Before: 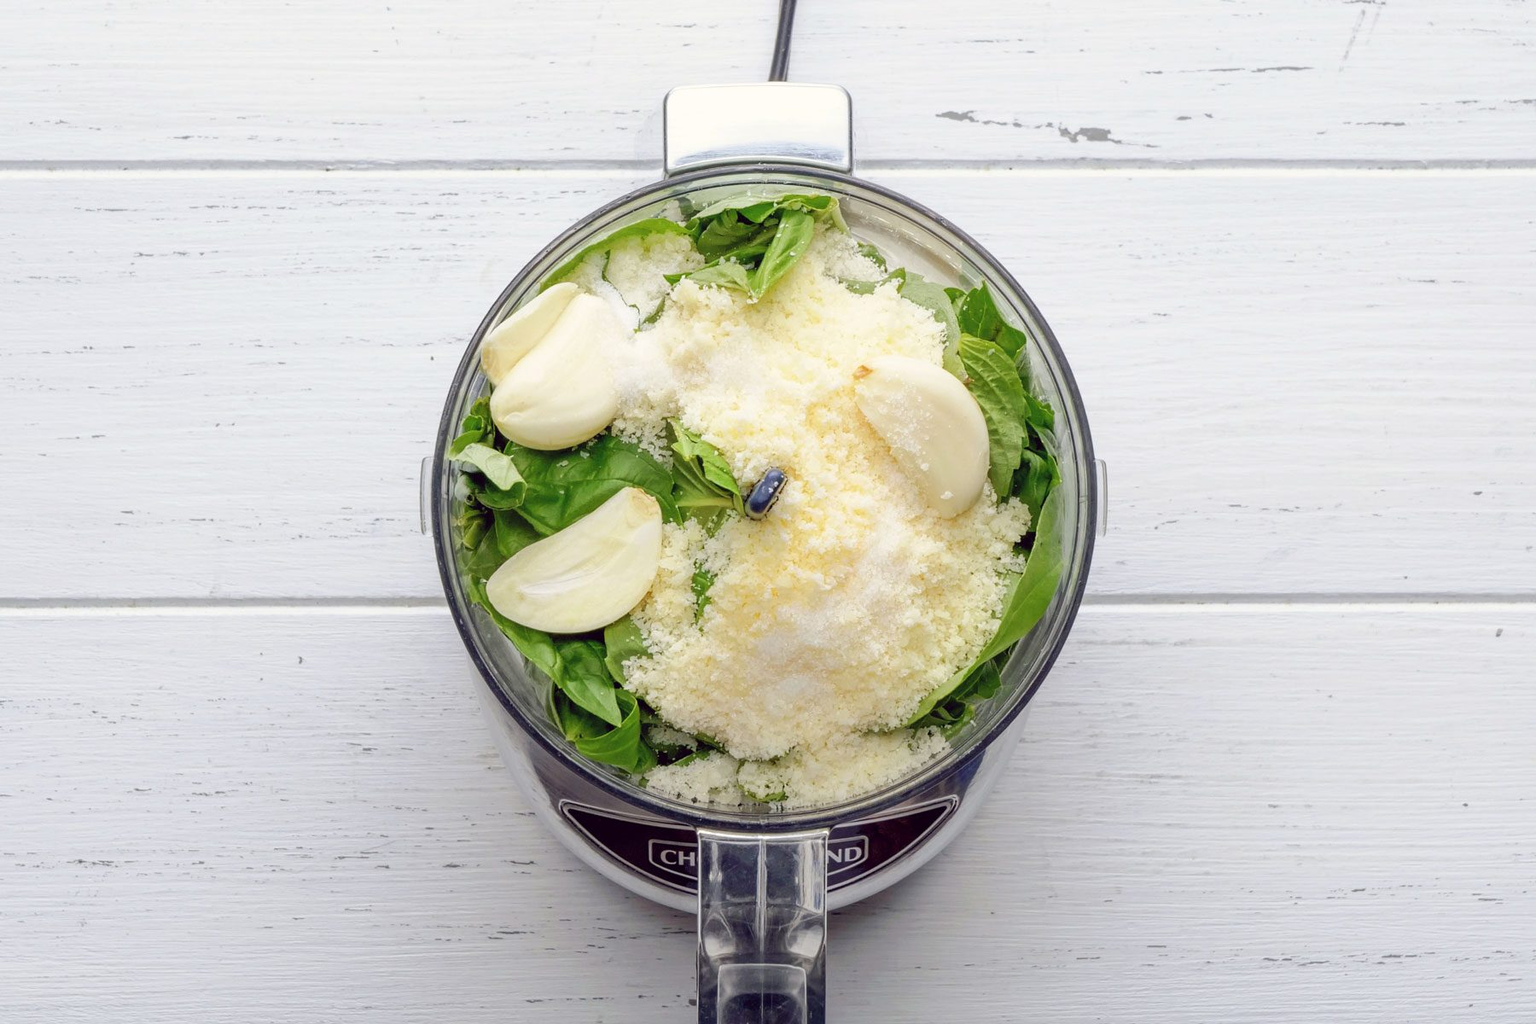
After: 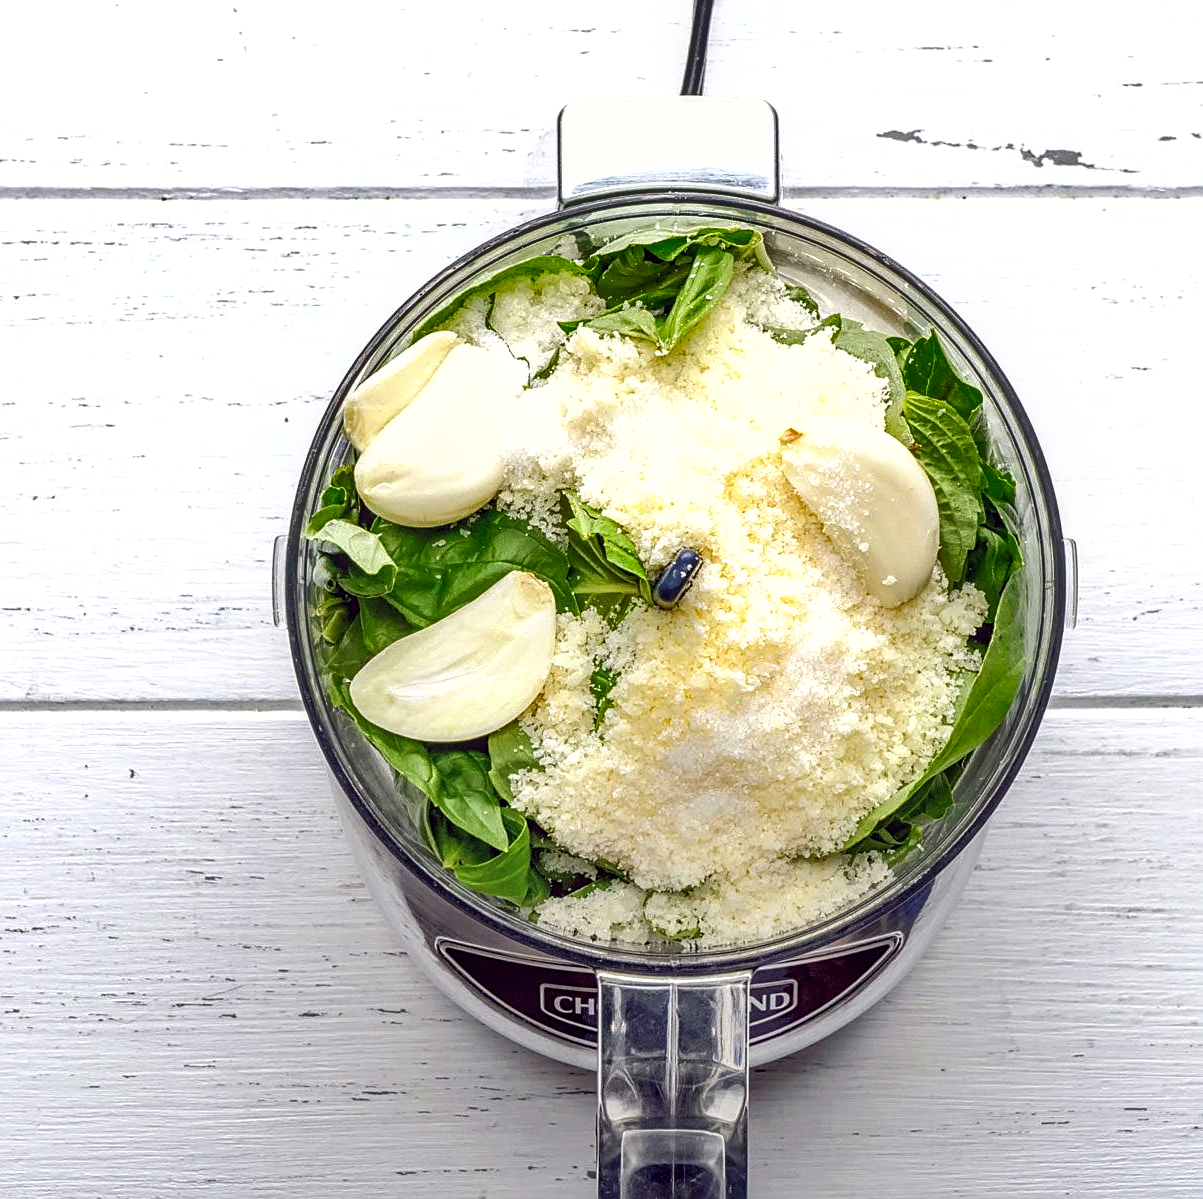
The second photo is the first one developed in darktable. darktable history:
sharpen: amount 0.474
crop and rotate: left 12.253%, right 20.873%
shadows and highlights: soften with gaussian
exposure: exposure 0.361 EV, compensate highlight preservation false
local contrast: on, module defaults
